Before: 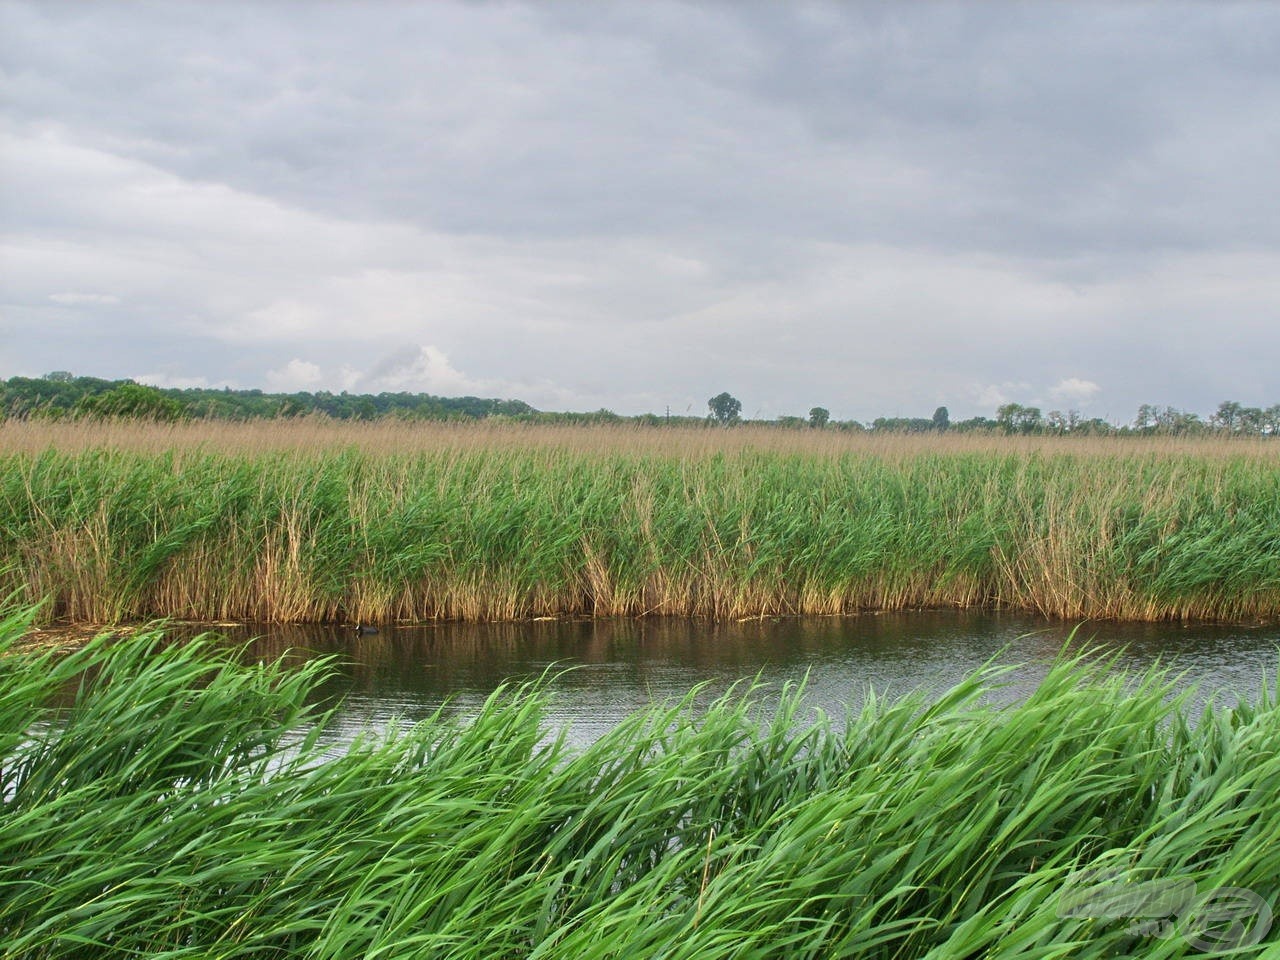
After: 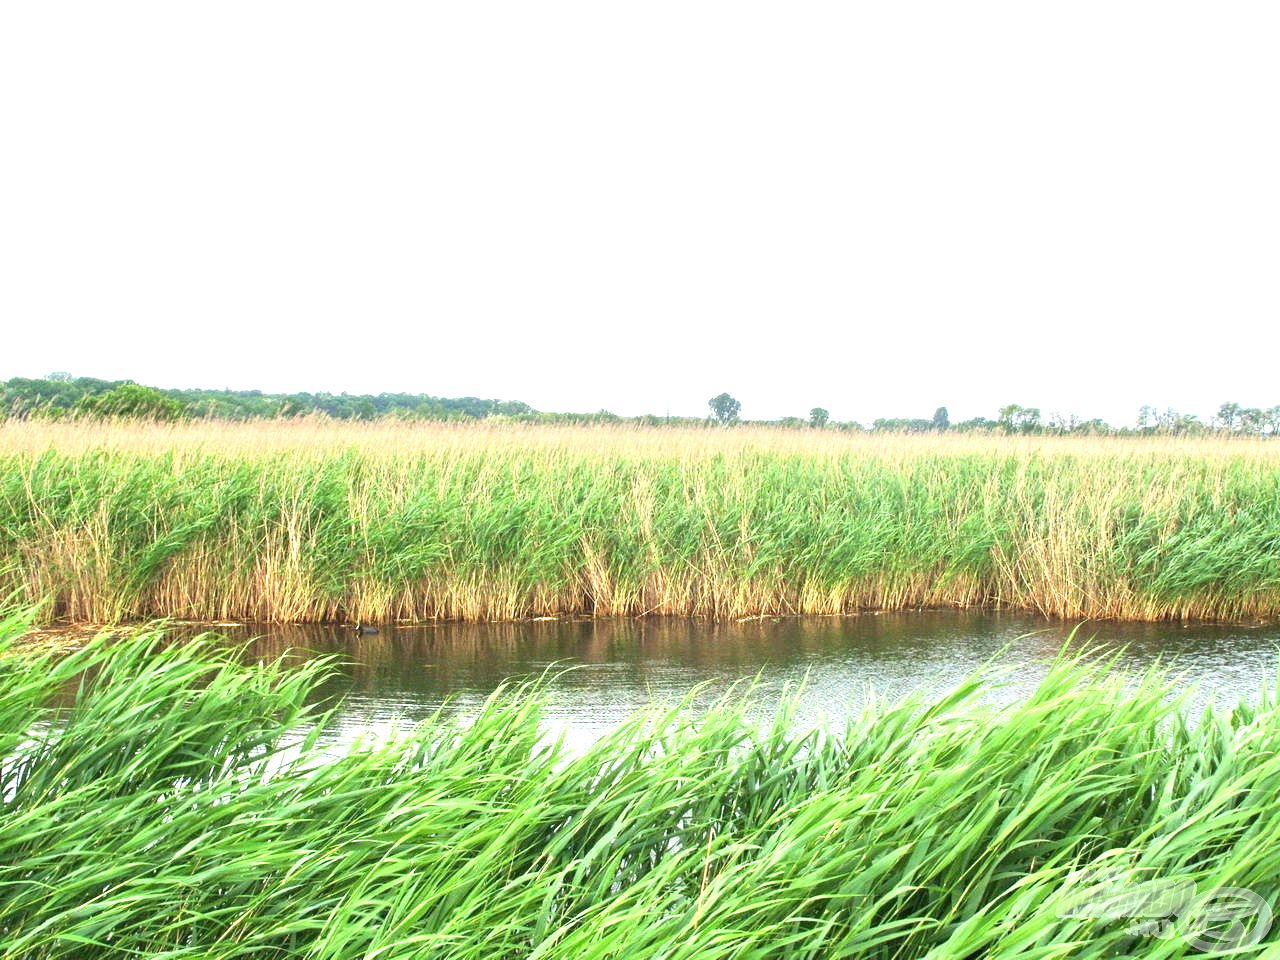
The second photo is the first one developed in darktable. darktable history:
exposure: black level correction 0, exposure 1.519 EV, compensate exposure bias true, compensate highlight preservation false
